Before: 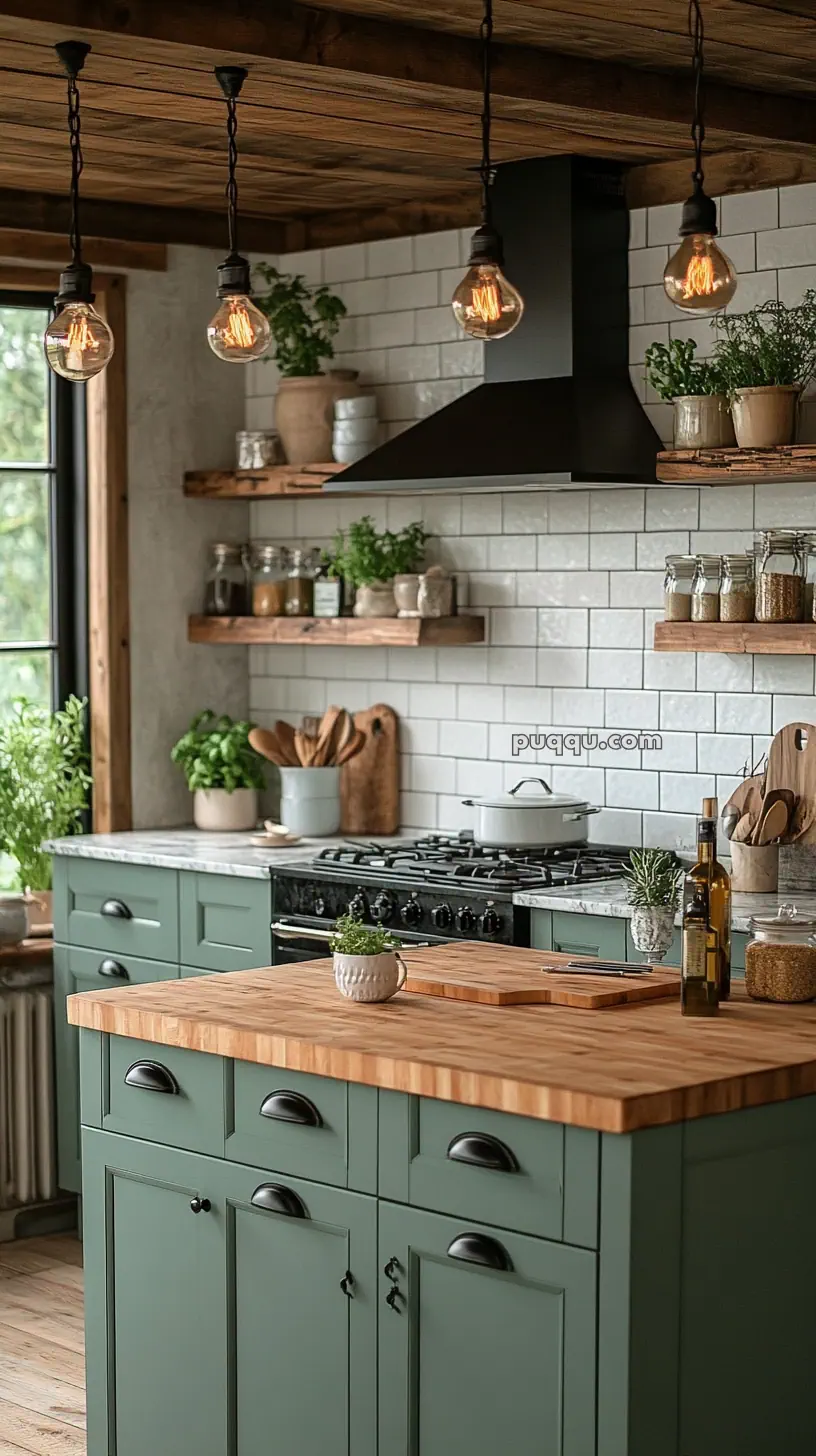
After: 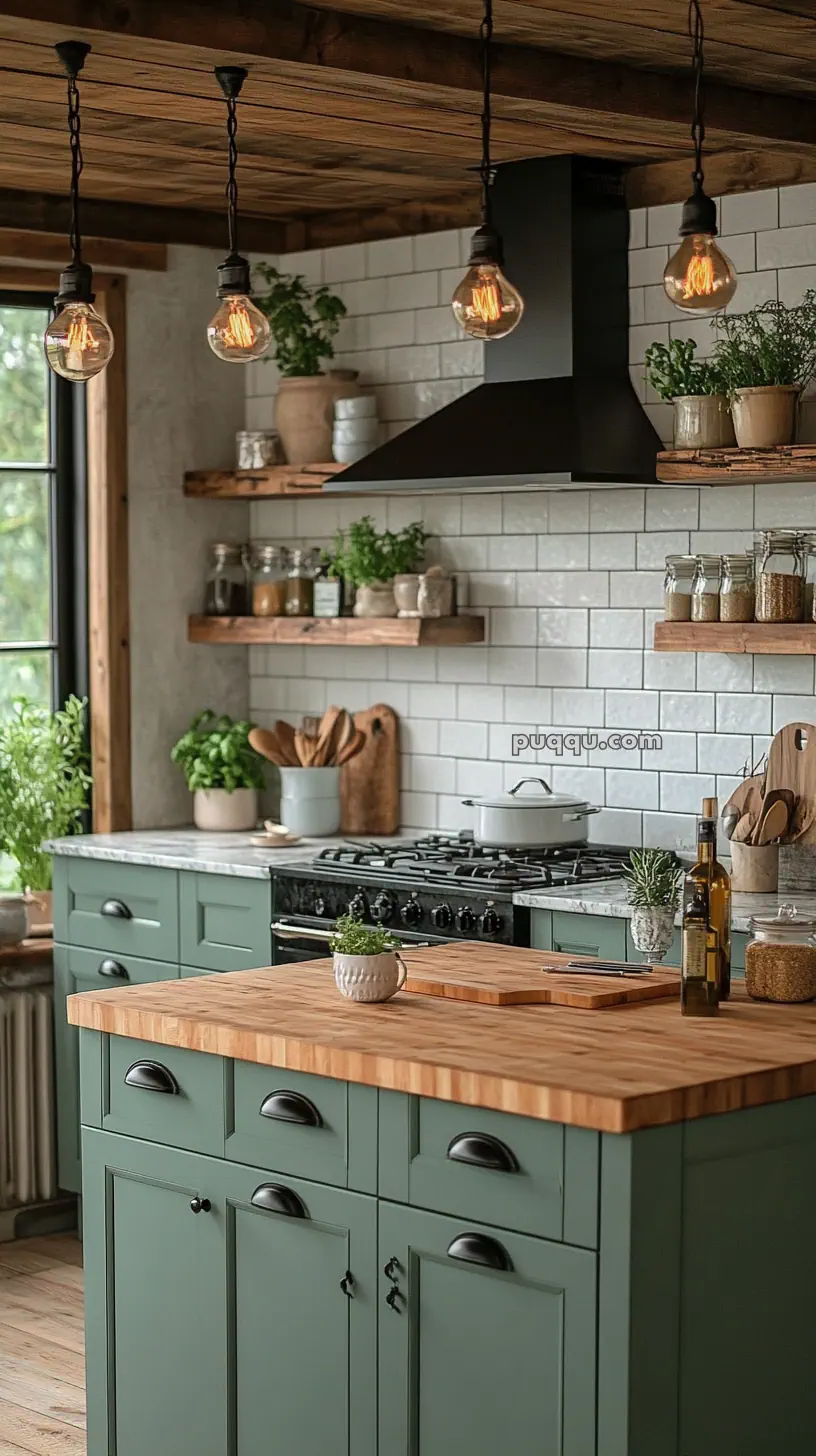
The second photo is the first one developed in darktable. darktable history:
shadows and highlights: shadows 29.91
